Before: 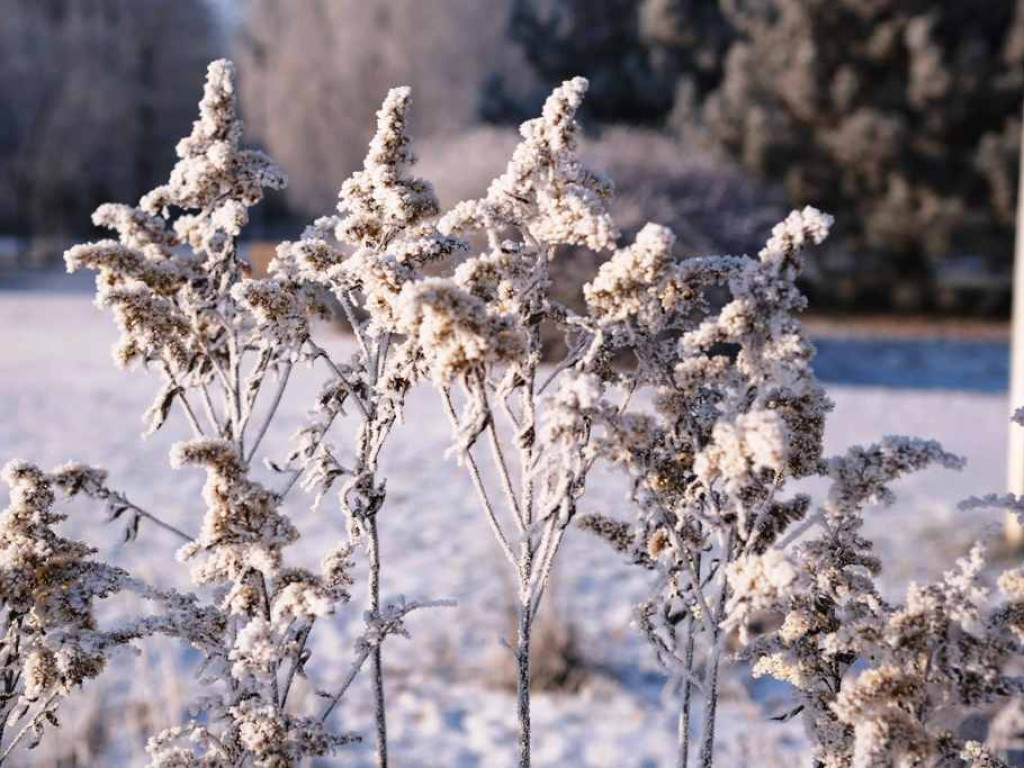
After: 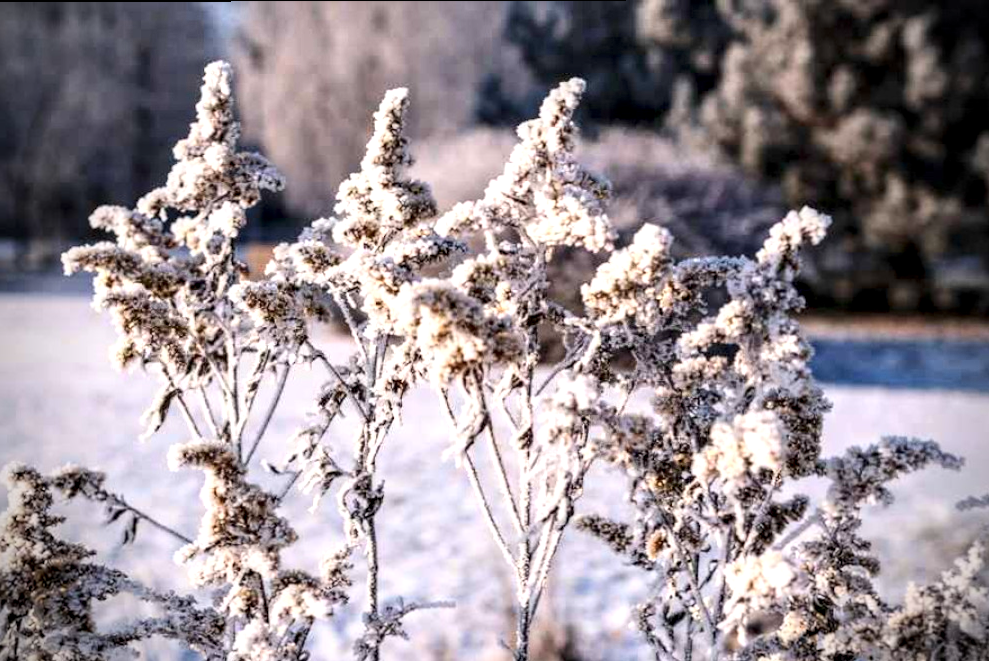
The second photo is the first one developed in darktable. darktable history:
crop and rotate: angle 0.145°, left 0.303%, right 3.265%, bottom 14.209%
contrast brightness saturation: contrast 0.204, brightness 0.149, saturation 0.144
local contrast: detail 160%
vignetting: brightness -0.807, unbound false
